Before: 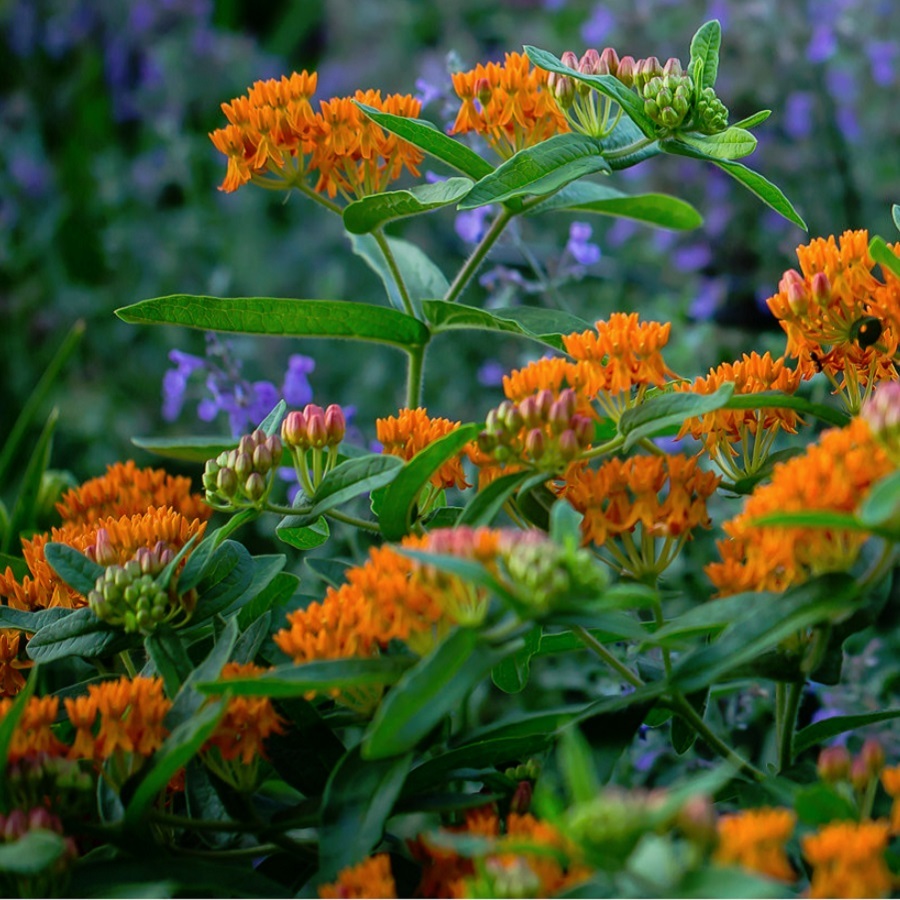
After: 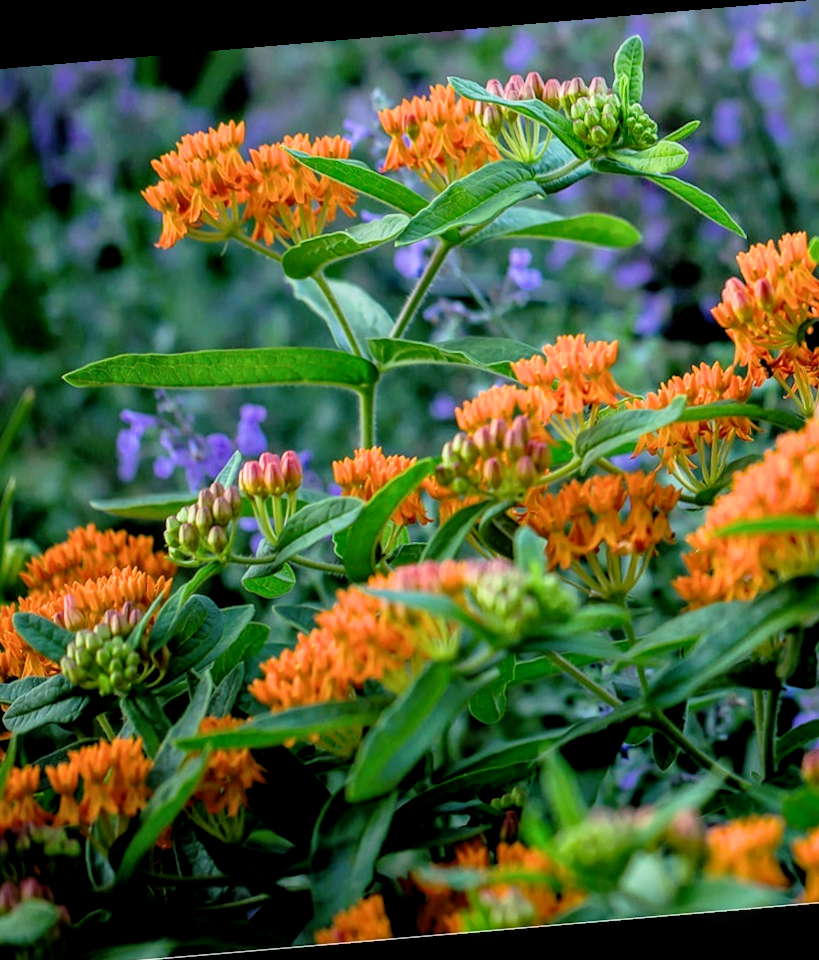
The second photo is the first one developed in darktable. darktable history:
rotate and perspective: rotation -4.86°, automatic cropping off
crop: left 8.026%, right 7.374%
local contrast: on, module defaults
filmic rgb: black relative exposure -5.83 EV, white relative exposure 3.4 EV, hardness 3.68
exposure: black level correction 0.001, exposure 0.675 EV, compensate highlight preservation false
